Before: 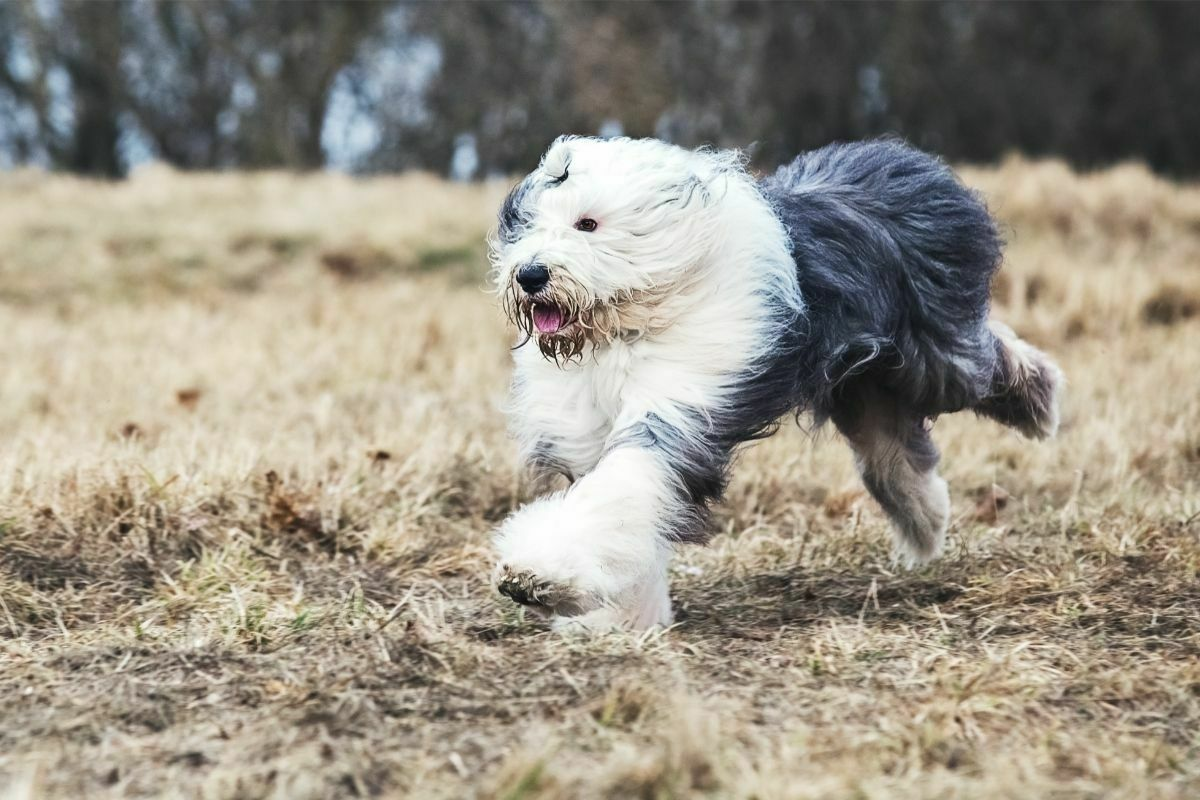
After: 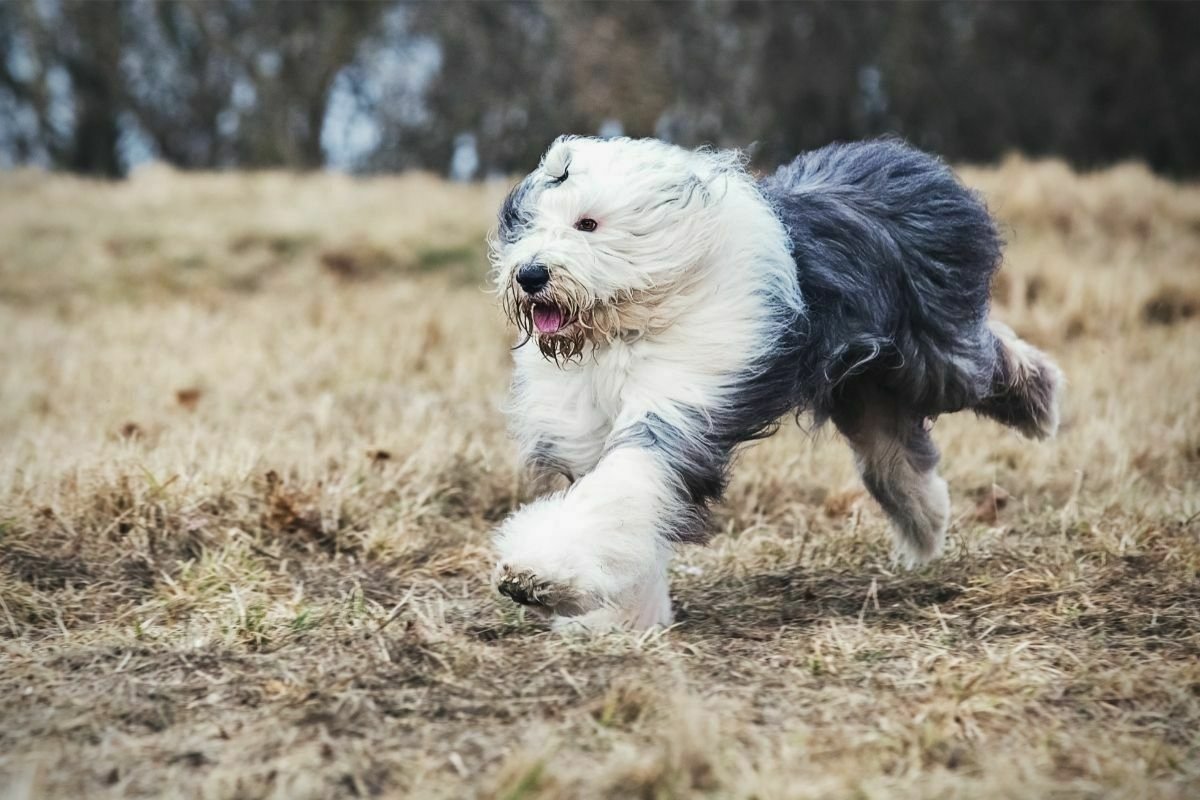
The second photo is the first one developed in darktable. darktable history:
shadows and highlights: shadows -20, white point adjustment -2, highlights -35
vignetting: saturation 0, unbound false
